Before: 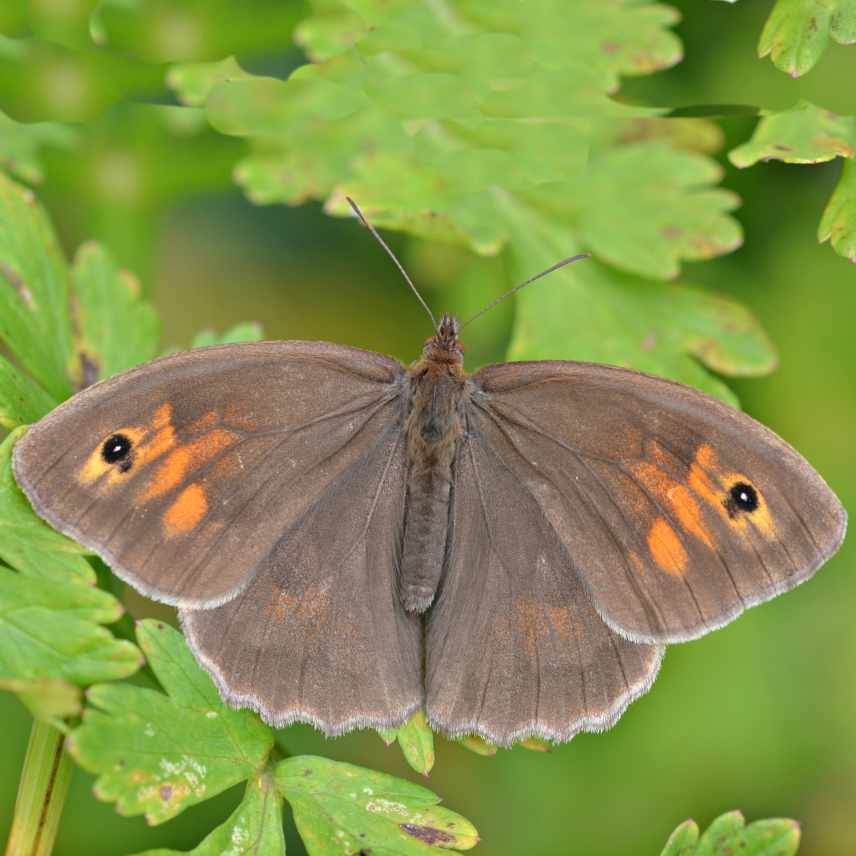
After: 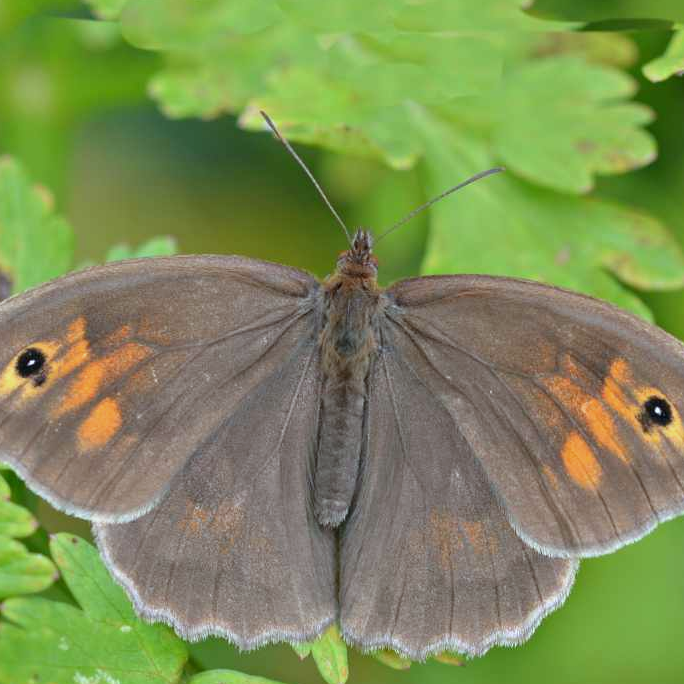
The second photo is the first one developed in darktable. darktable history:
white balance: red 0.925, blue 1.046
crop and rotate: left 10.071%, top 10.071%, right 10.02%, bottom 10.02%
